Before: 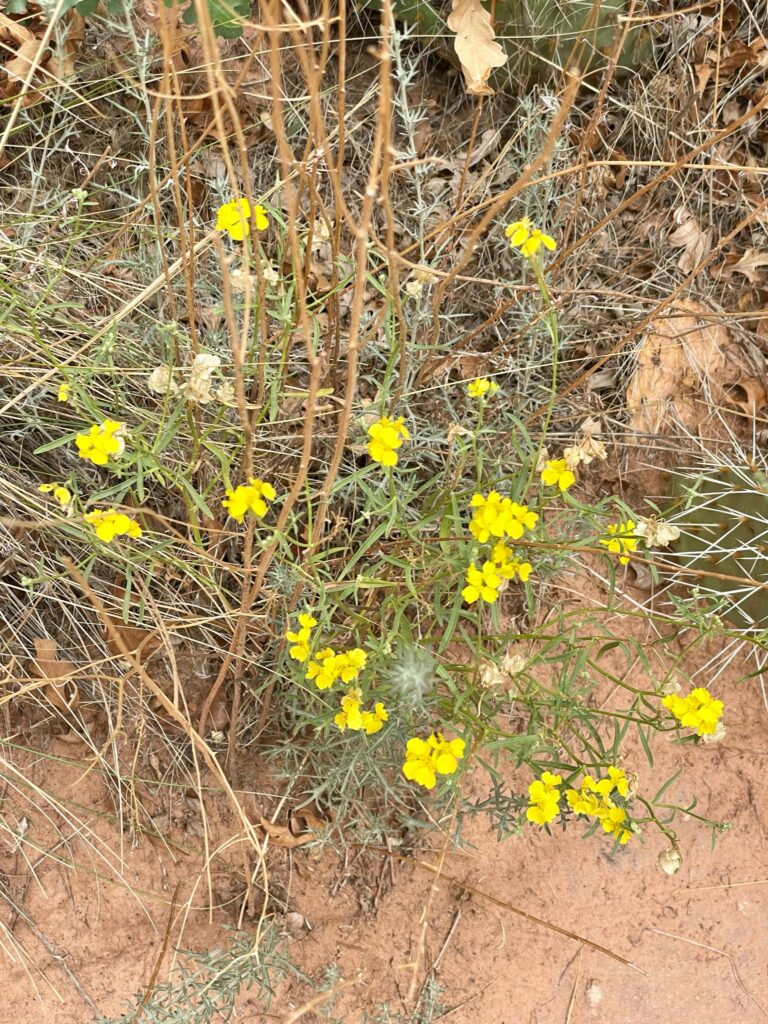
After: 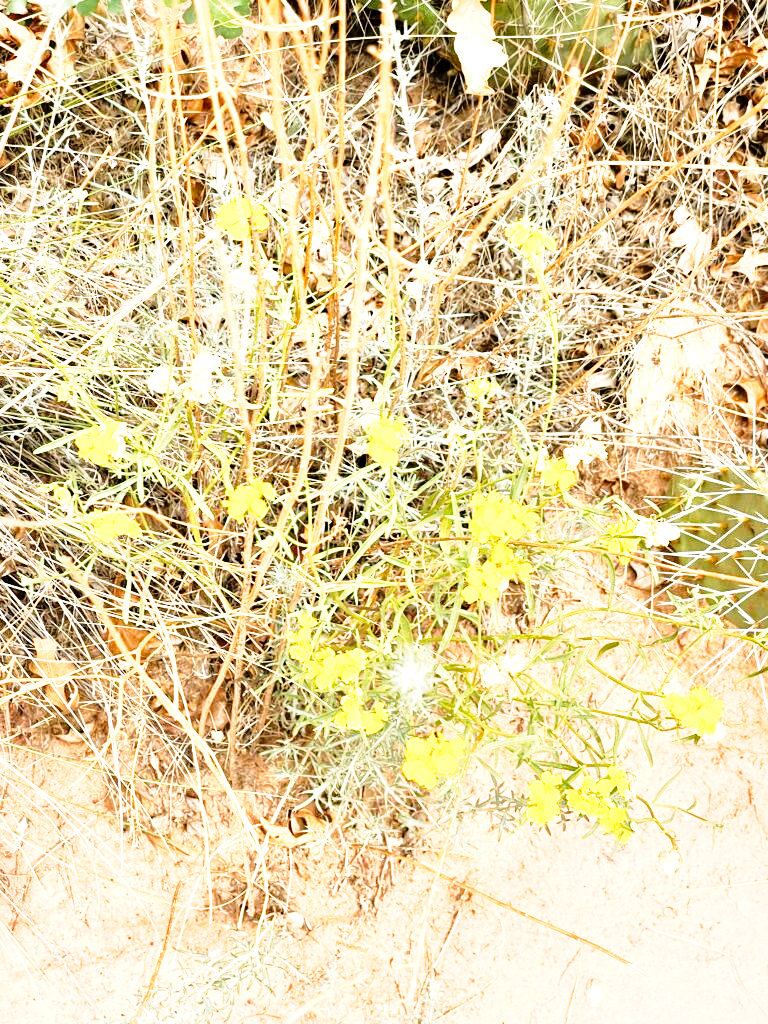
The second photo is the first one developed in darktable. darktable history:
exposure: black level correction 0.005, exposure 0.275 EV, compensate highlight preservation false
shadows and highlights: shadows -68.82, highlights 35.65, soften with gaussian
local contrast: mode bilateral grid, contrast 20, coarseness 49, detail 149%, midtone range 0.2
tone curve: curves: ch0 [(0, 0) (0.187, 0.12) (0.392, 0.438) (0.704, 0.86) (0.858, 0.938) (1, 0.981)]; ch1 [(0, 0) (0.402, 0.36) (0.476, 0.456) (0.498, 0.501) (0.518, 0.521) (0.58, 0.598) (0.619, 0.663) (0.692, 0.744) (1, 1)]; ch2 [(0, 0) (0.427, 0.417) (0.483, 0.481) (0.503, 0.503) (0.526, 0.53) (0.563, 0.585) (0.626, 0.703) (0.699, 0.753) (0.997, 0.858)], preserve colors none
tone equalizer: -8 EV -0.773 EV, -7 EV -0.738 EV, -6 EV -0.602 EV, -5 EV -0.405 EV, -3 EV 0.374 EV, -2 EV 0.6 EV, -1 EV 0.689 EV, +0 EV 0.756 EV
